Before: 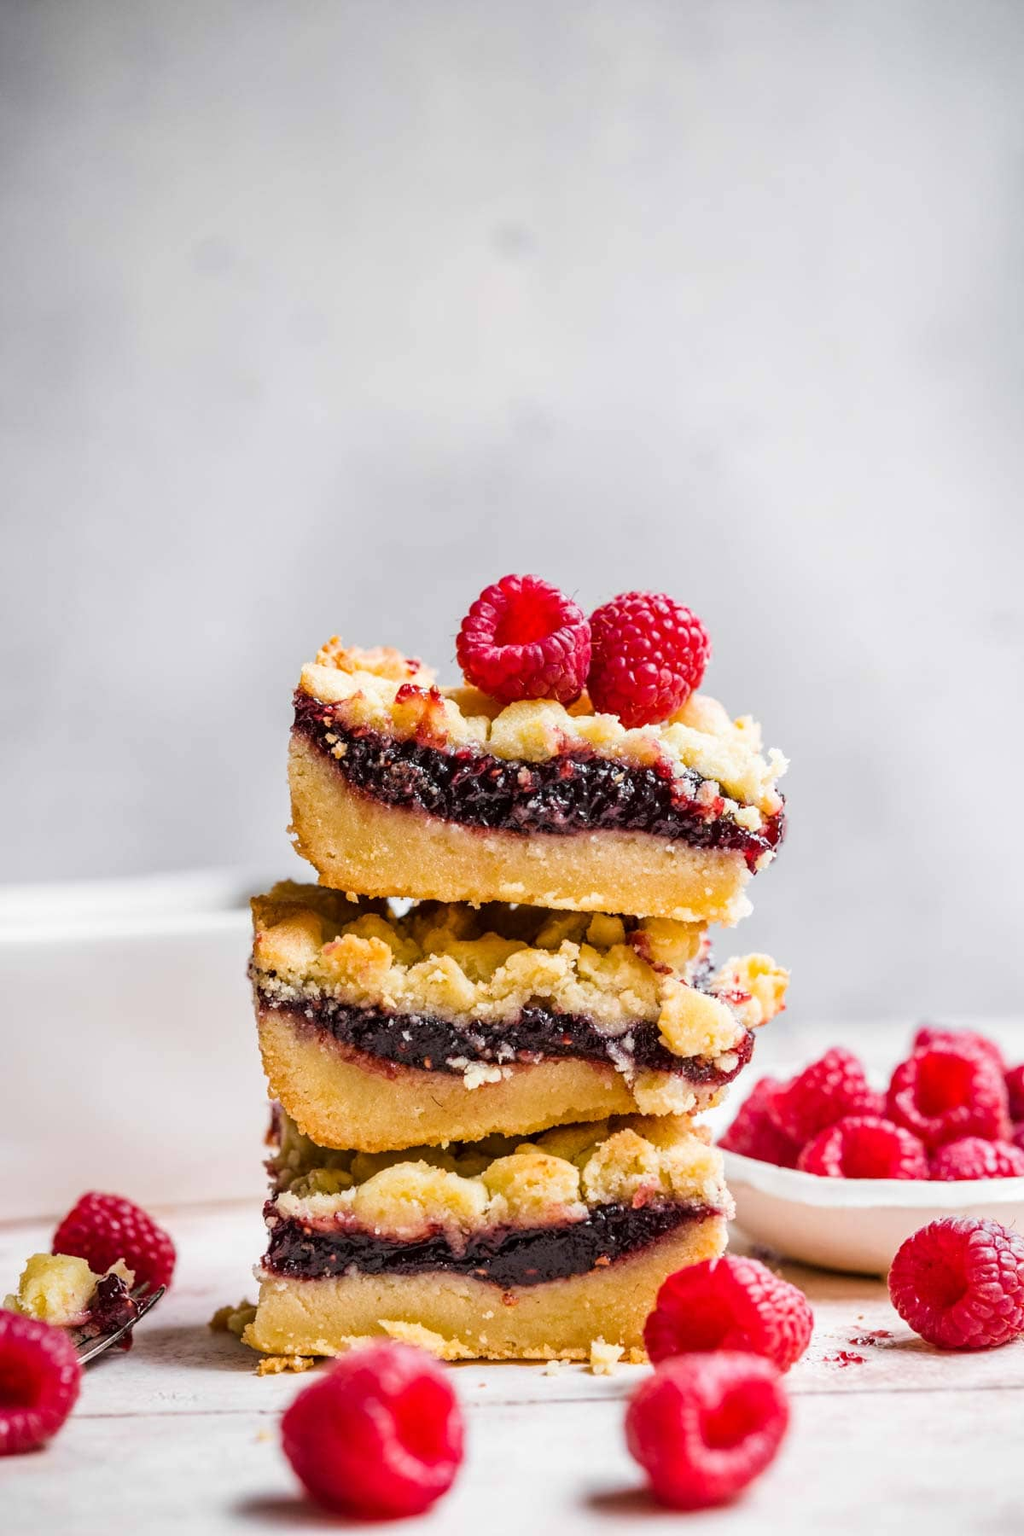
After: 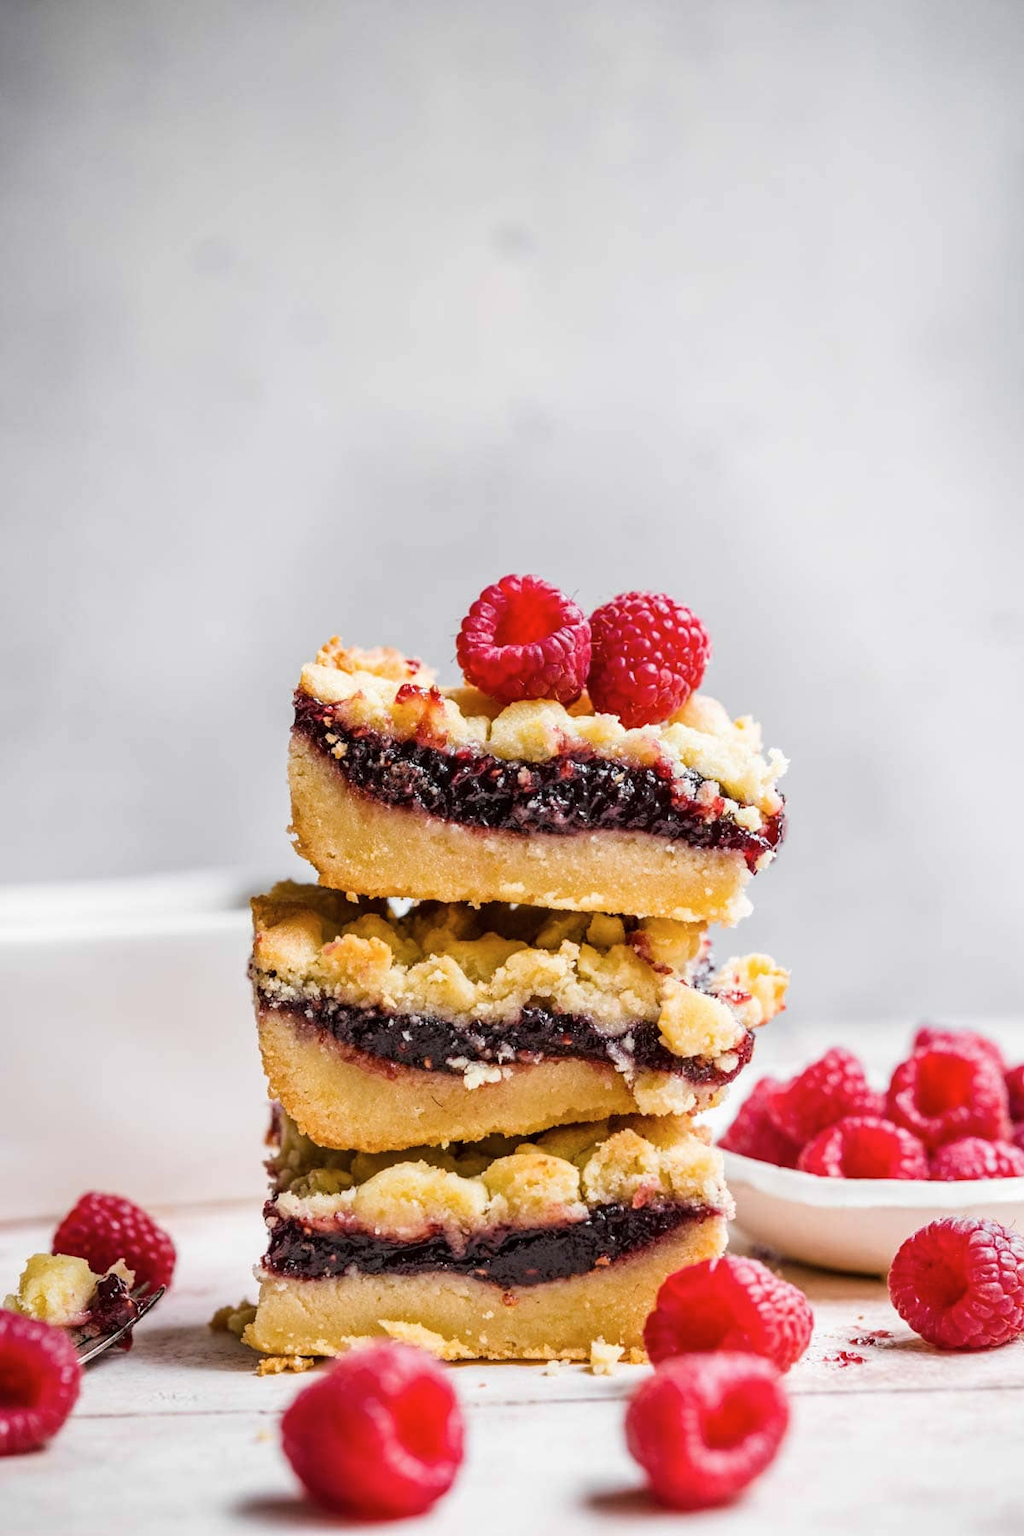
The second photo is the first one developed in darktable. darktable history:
contrast brightness saturation: saturation -0.064
color zones: curves: ch0 [(0, 0.5) (0.143, 0.5) (0.286, 0.5) (0.429, 0.5) (0.571, 0.5) (0.714, 0.476) (0.857, 0.5) (1, 0.5)]; ch2 [(0, 0.5) (0.143, 0.5) (0.286, 0.5) (0.429, 0.5) (0.571, 0.5) (0.714, 0.487) (0.857, 0.5) (1, 0.5)]
